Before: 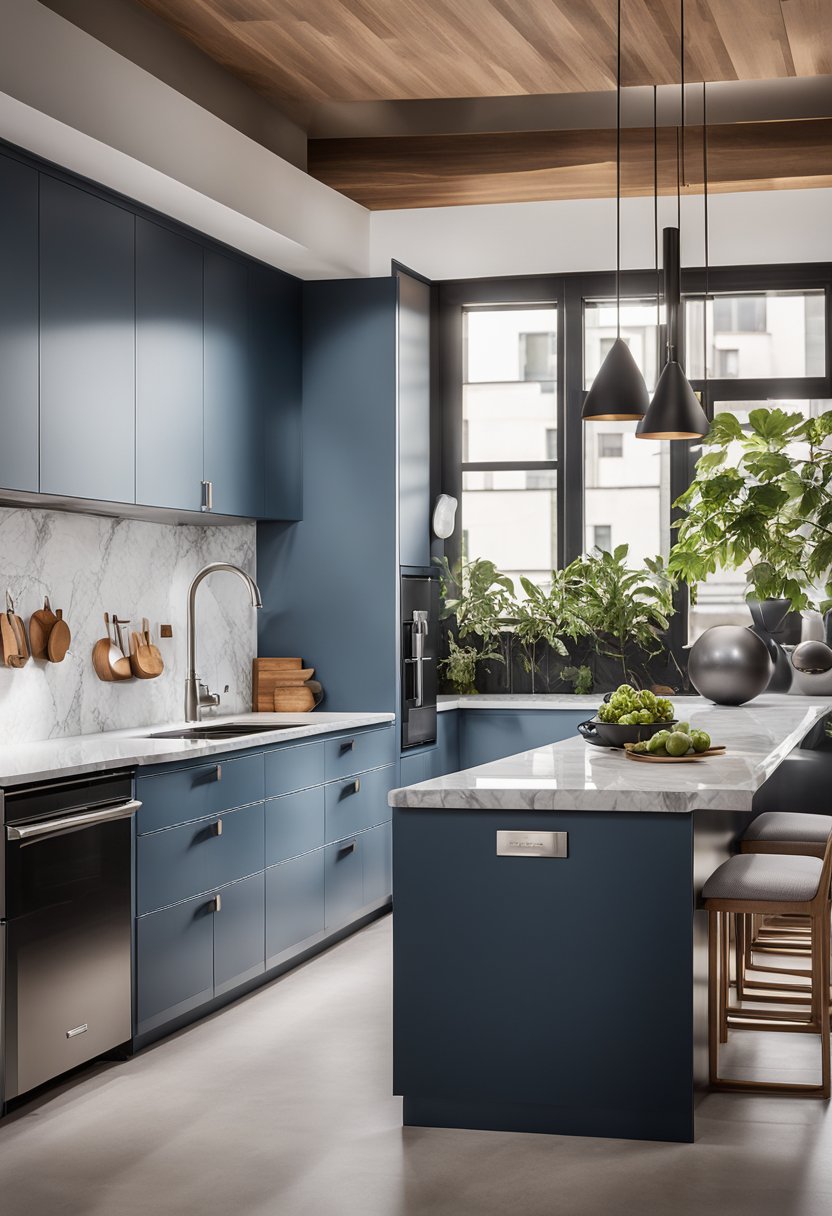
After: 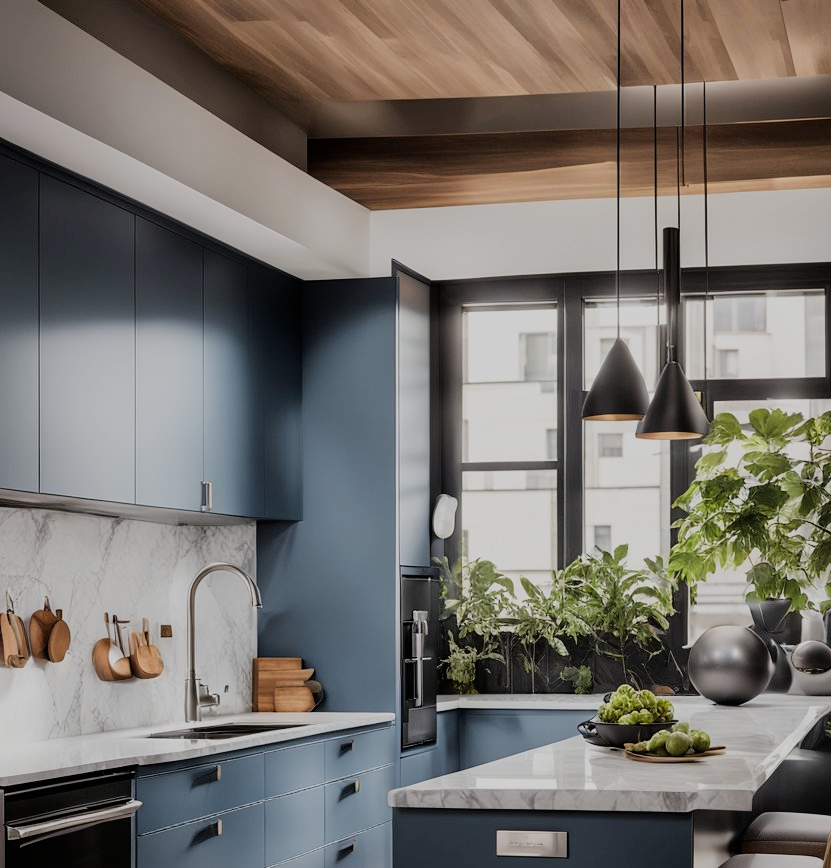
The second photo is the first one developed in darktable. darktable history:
filmic rgb: black relative exposure -8.54 EV, white relative exposure 5.52 EV, hardness 3.39, contrast 1.016
crop: bottom 28.576%
